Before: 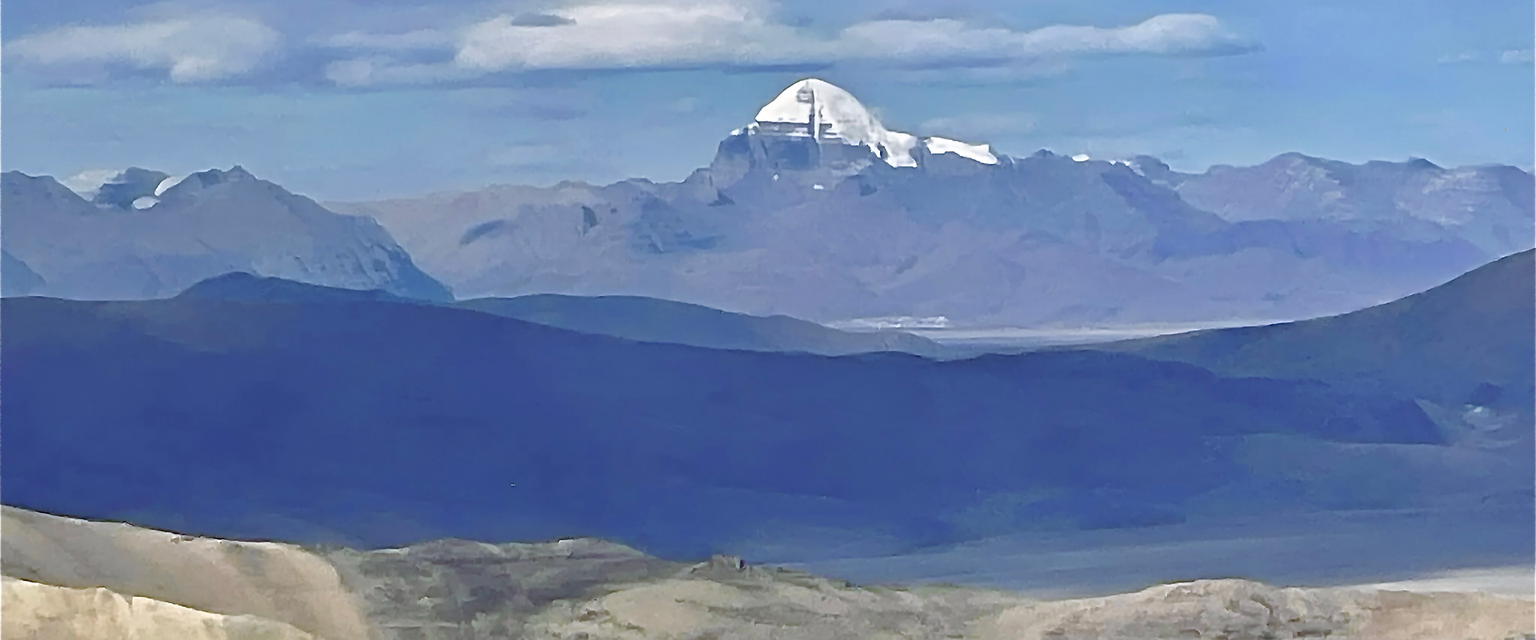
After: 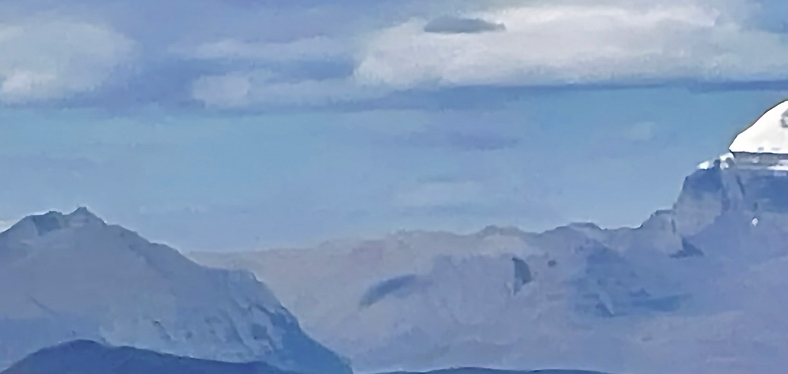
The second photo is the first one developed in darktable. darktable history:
crop and rotate: left 11.209%, top 0.099%, right 47.703%, bottom 53.088%
